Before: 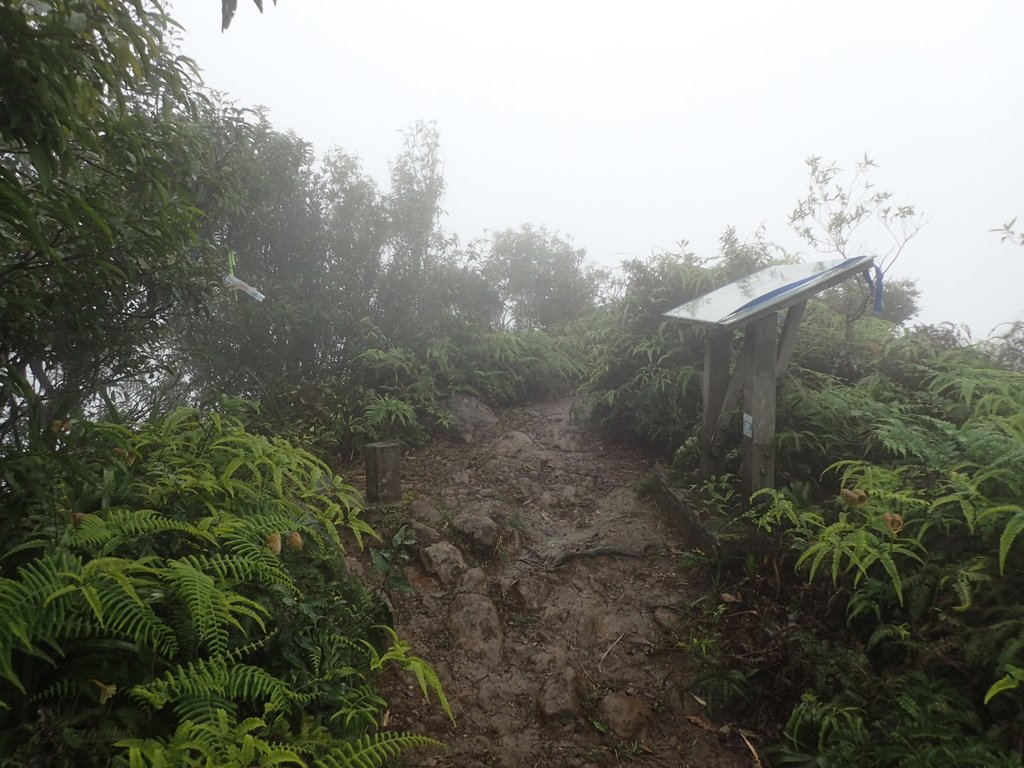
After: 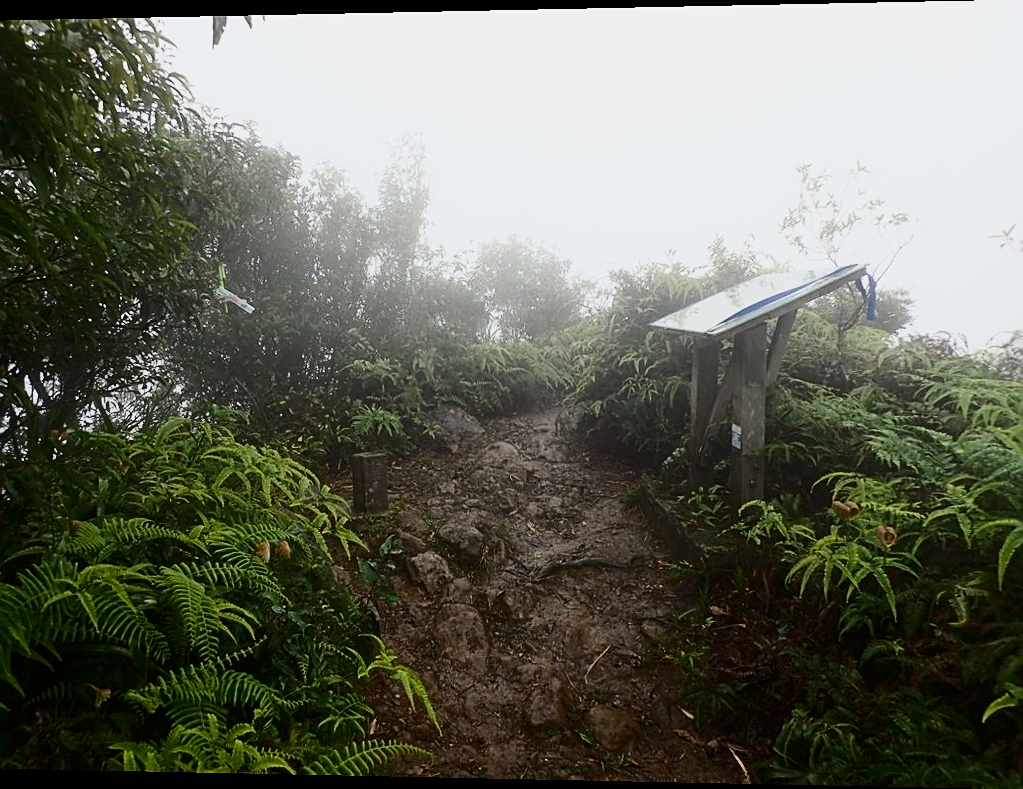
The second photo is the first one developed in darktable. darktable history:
filmic rgb: black relative exposure -13 EV, threshold 3 EV, target white luminance 85%, hardness 6.3, latitude 42.11%, contrast 0.858, shadows ↔ highlights balance 8.63%, color science v4 (2020), enable highlight reconstruction true
contrast brightness saturation: contrast 0.4, brightness 0.05, saturation 0.25
sharpen: on, module defaults
rotate and perspective: lens shift (horizontal) -0.055, automatic cropping off
